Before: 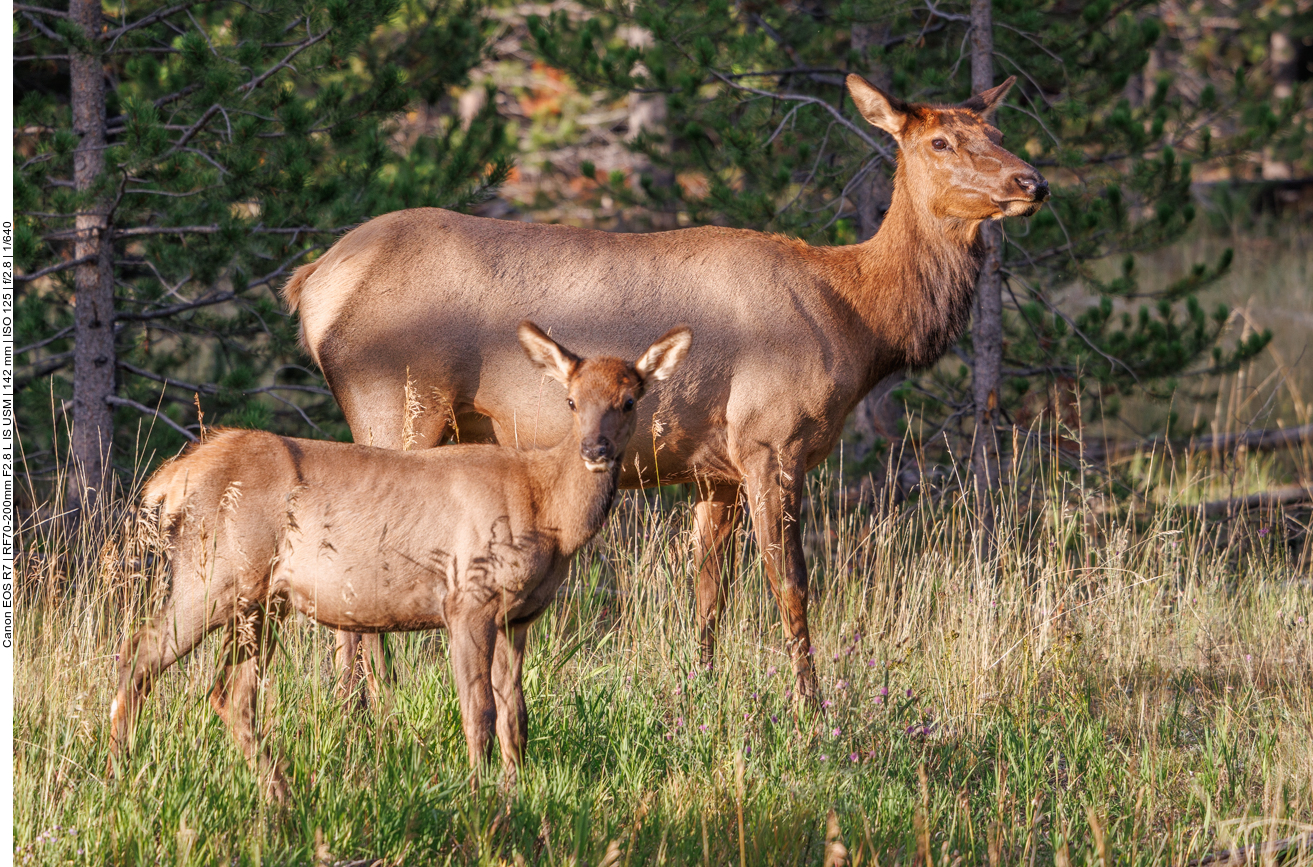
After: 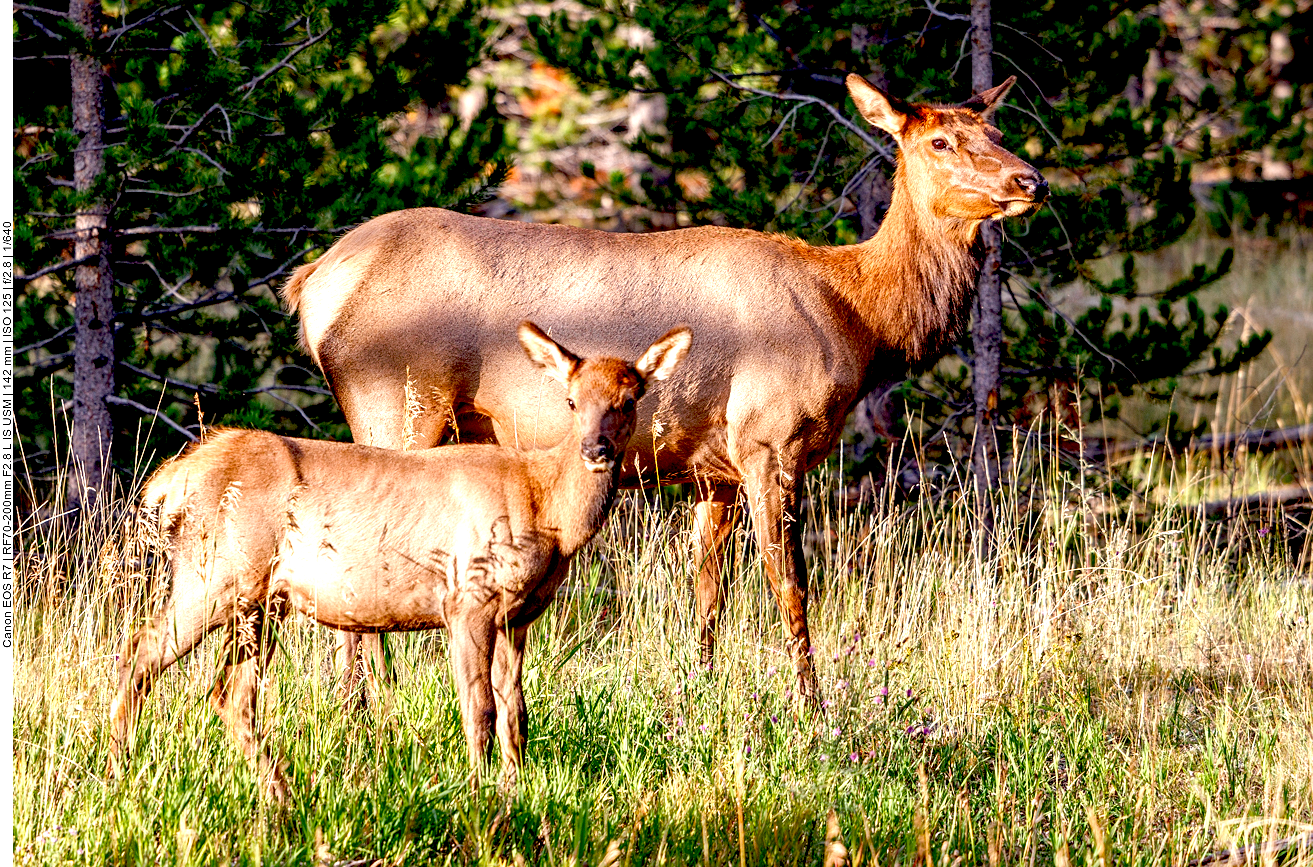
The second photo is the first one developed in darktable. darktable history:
exposure: black level correction 0.036, exposure 0.9 EV, compensate exposure bias true, compensate highlight preservation false
sharpen: radius 1.302, amount 0.295, threshold 0.005
